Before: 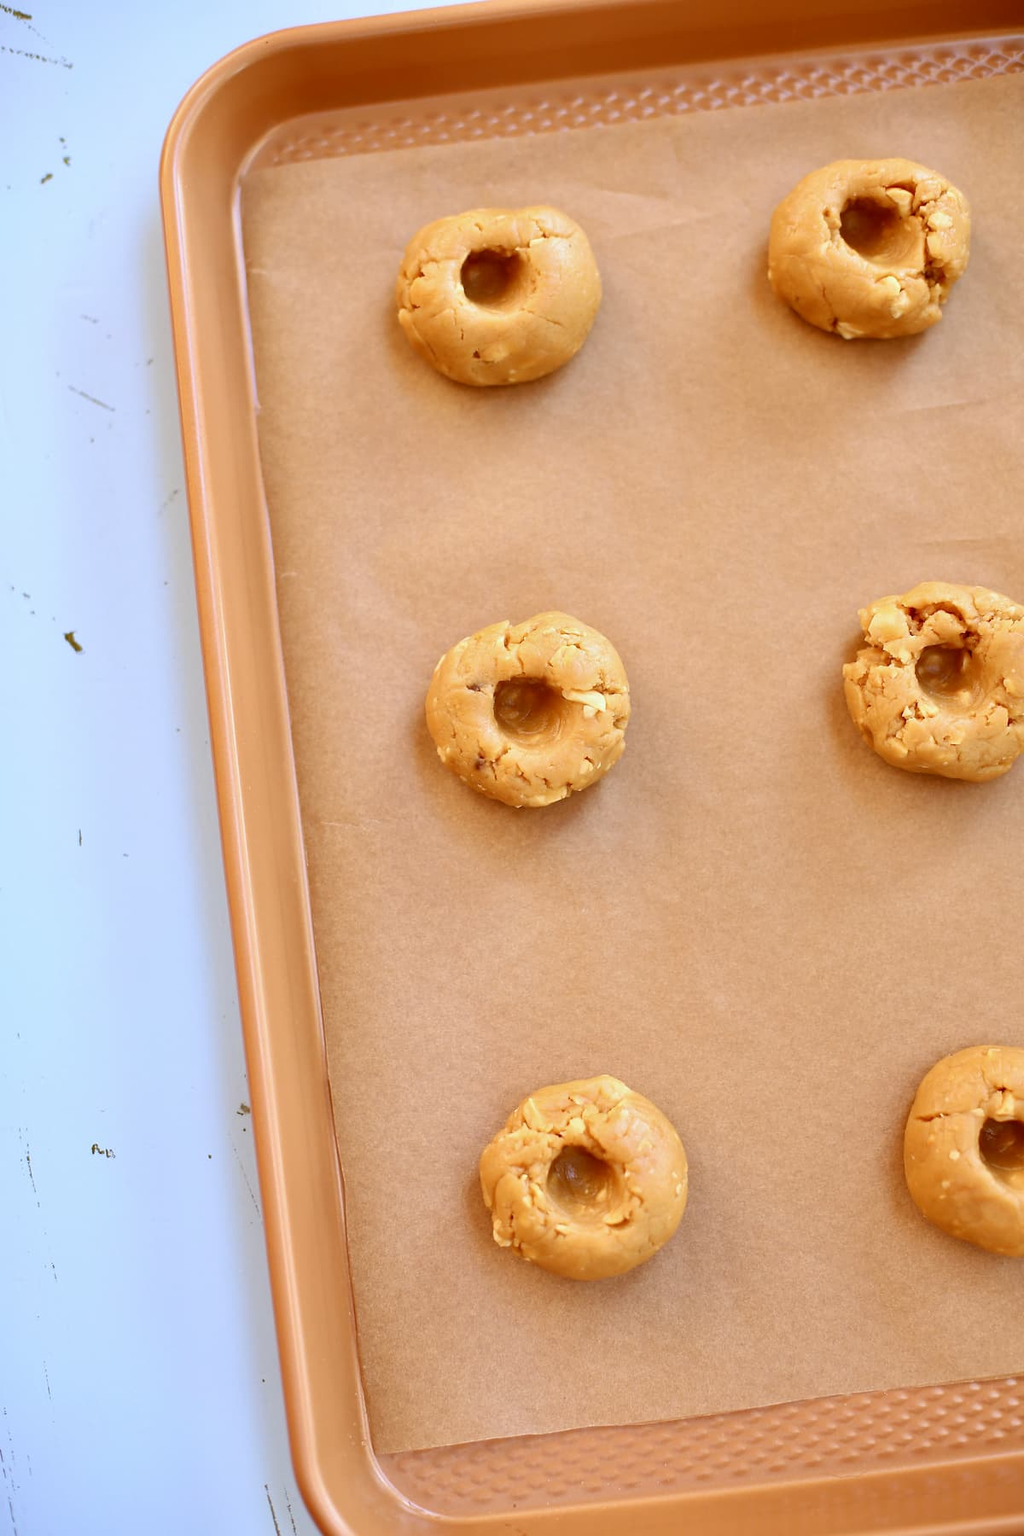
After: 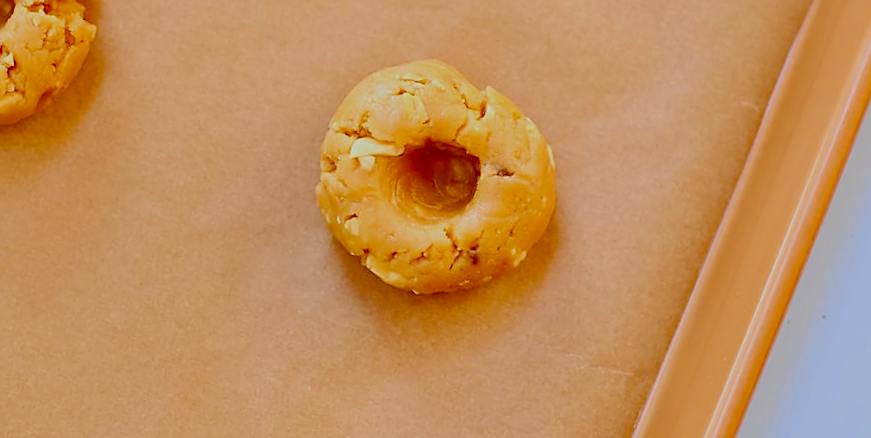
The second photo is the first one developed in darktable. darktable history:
sharpen: on, module defaults
crop and rotate: angle 16.12°, top 30.835%, bottom 35.653%
filmic rgb: black relative exposure -8.79 EV, white relative exposure 4.98 EV, threshold 6 EV, target black luminance 0%, hardness 3.77, latitude 66.34%, contrast 0.822, highlights saturation mix 10%, shadows ↔ highlights balance 20%, add noise in highlights 0.1, color science v4 (2020), iterations of high-quality reconstruction 0, type of noise poissonian, enable highlight reconstruction true
